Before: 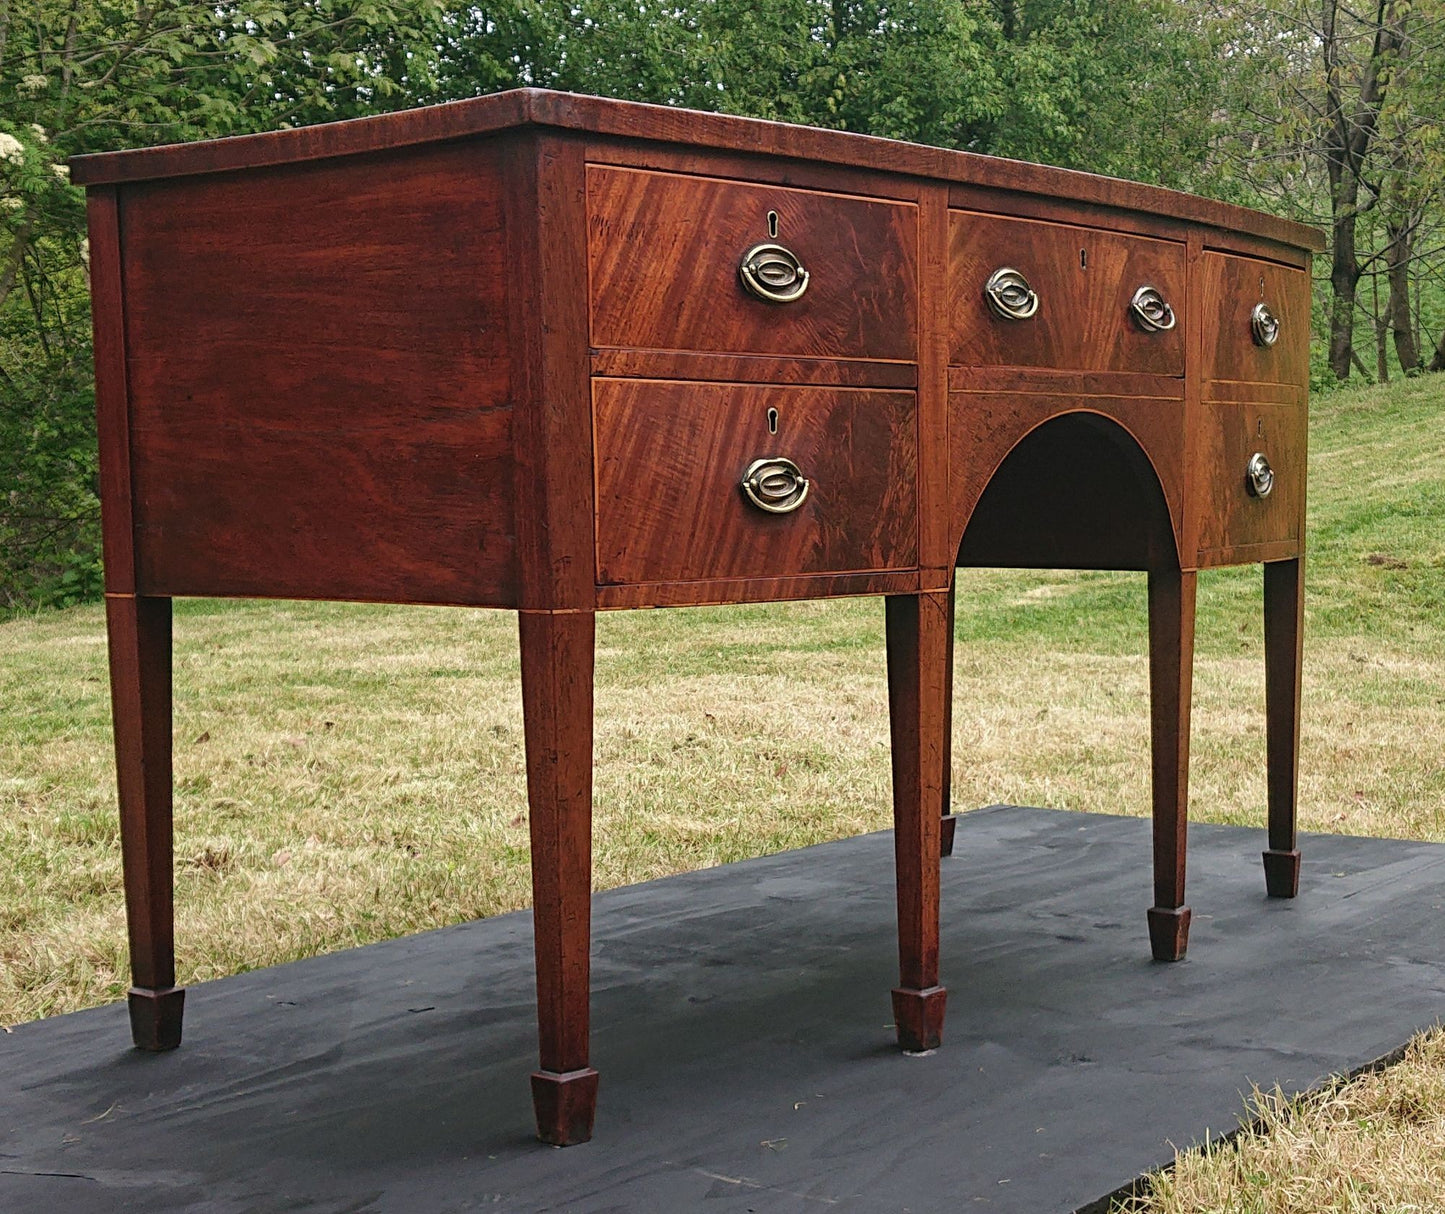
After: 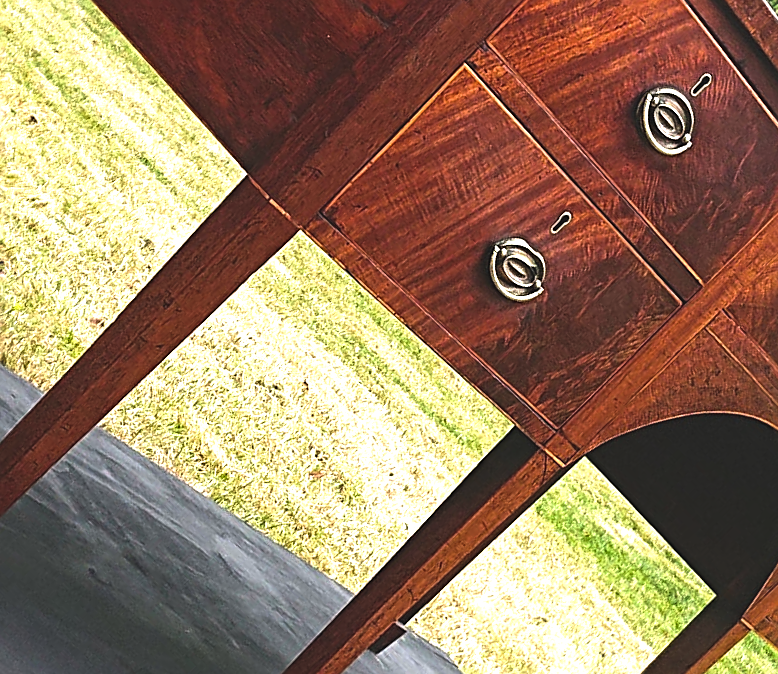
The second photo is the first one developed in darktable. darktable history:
sharpen: on, module defaults
crop and rotate: angle -45.45°, top 16.01%, right 0.775%, bottom 11.74%
exposure: black level correction -0.014, exposure -0.191 EV, compensate highlight preservation false
color balance rgb: power › hue 73.71°, highlights gain › chroma 0.205%, highlights gain › hue 330.7°, perceptual saturation grading › global saturation 19.852%, perceptual brilliance grading › highlights 47.277%, perceptual brilliance grading › mid-tones 21.661%, perceptual brilliance grading › shadows -5.605%
